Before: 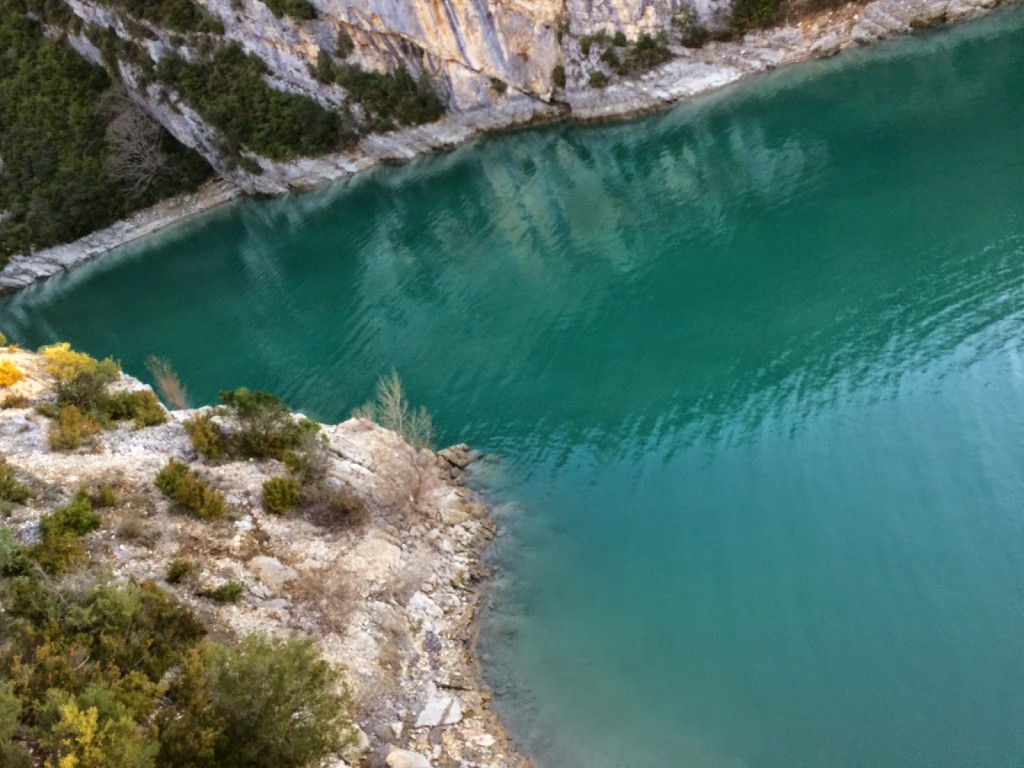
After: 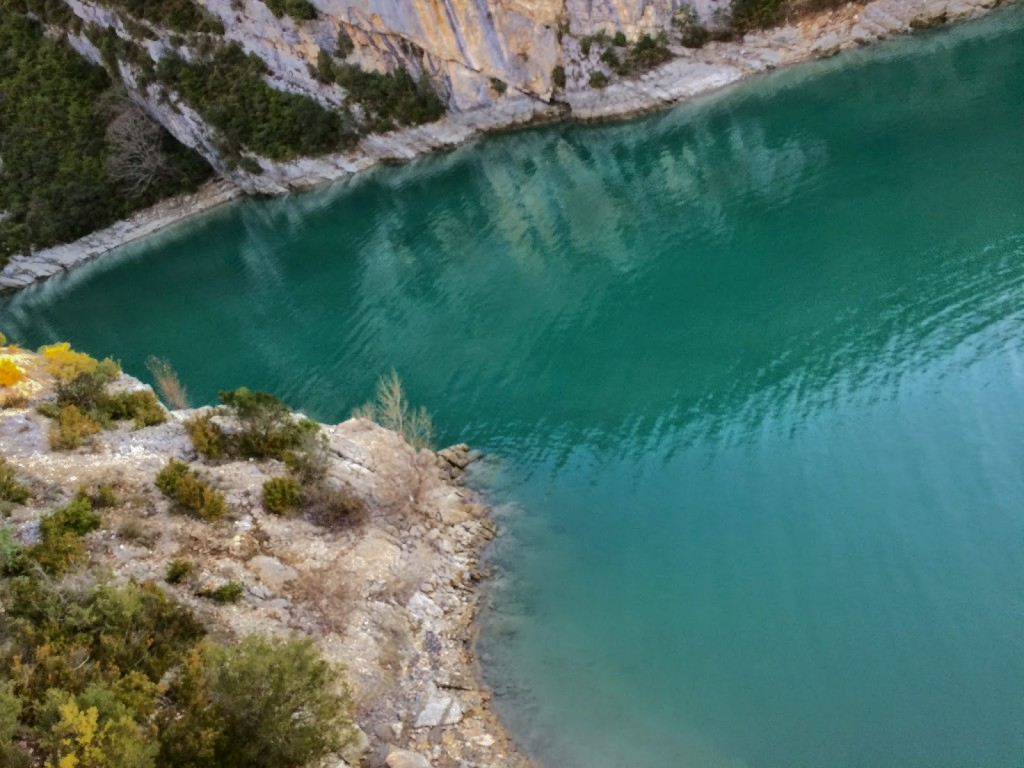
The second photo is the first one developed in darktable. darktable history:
shadows and highlights: shadows -19.05, highlights -73.49
